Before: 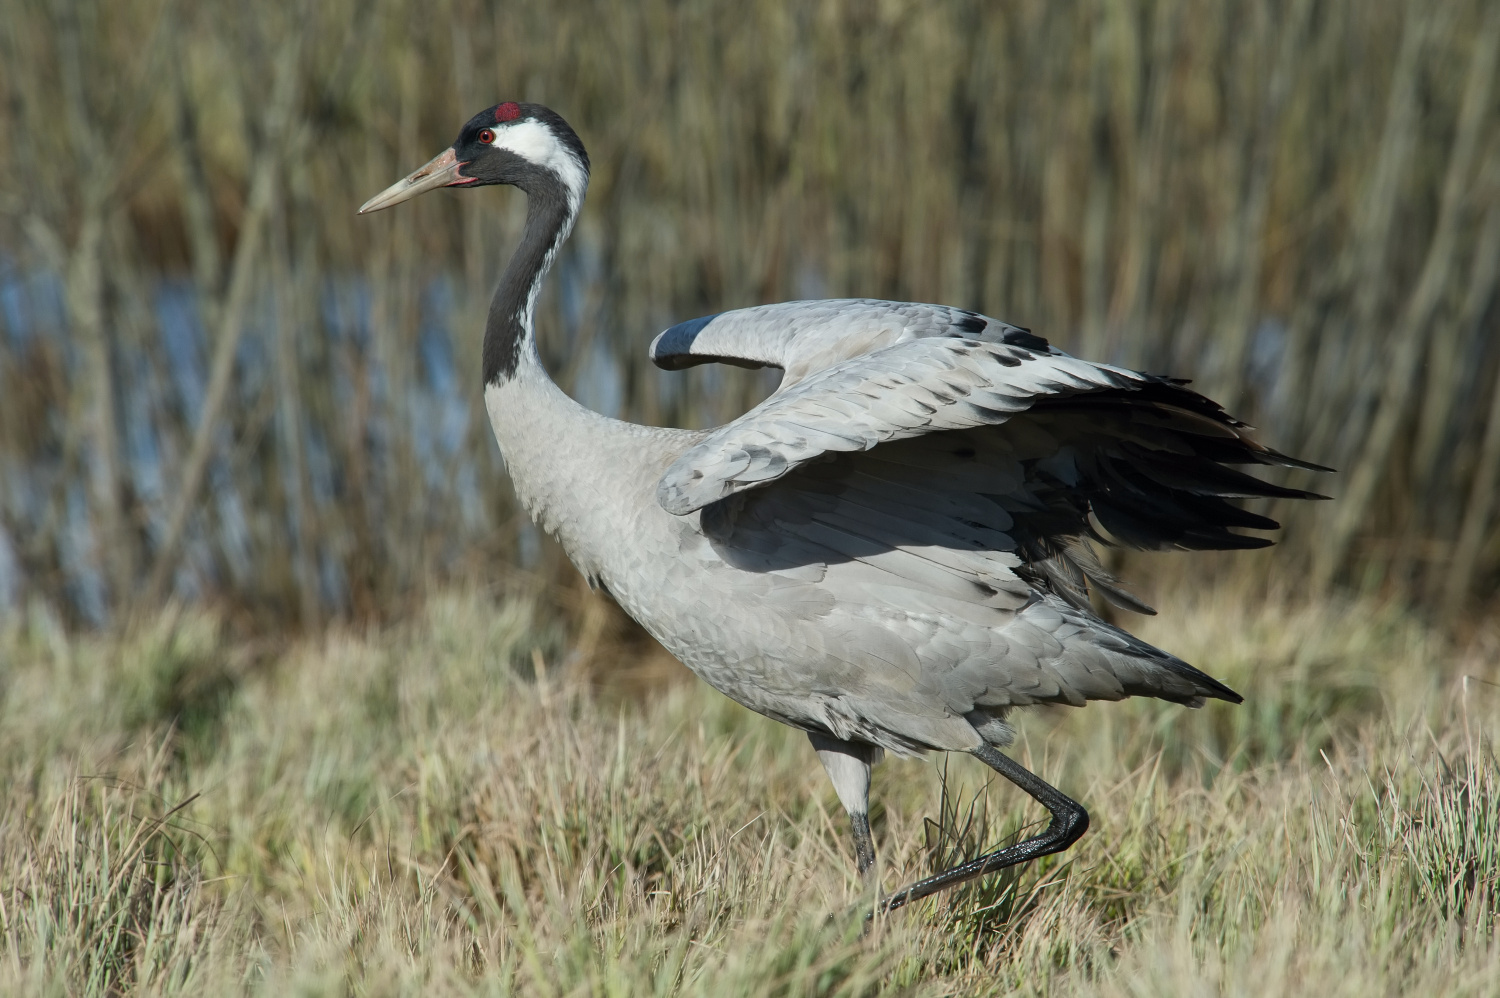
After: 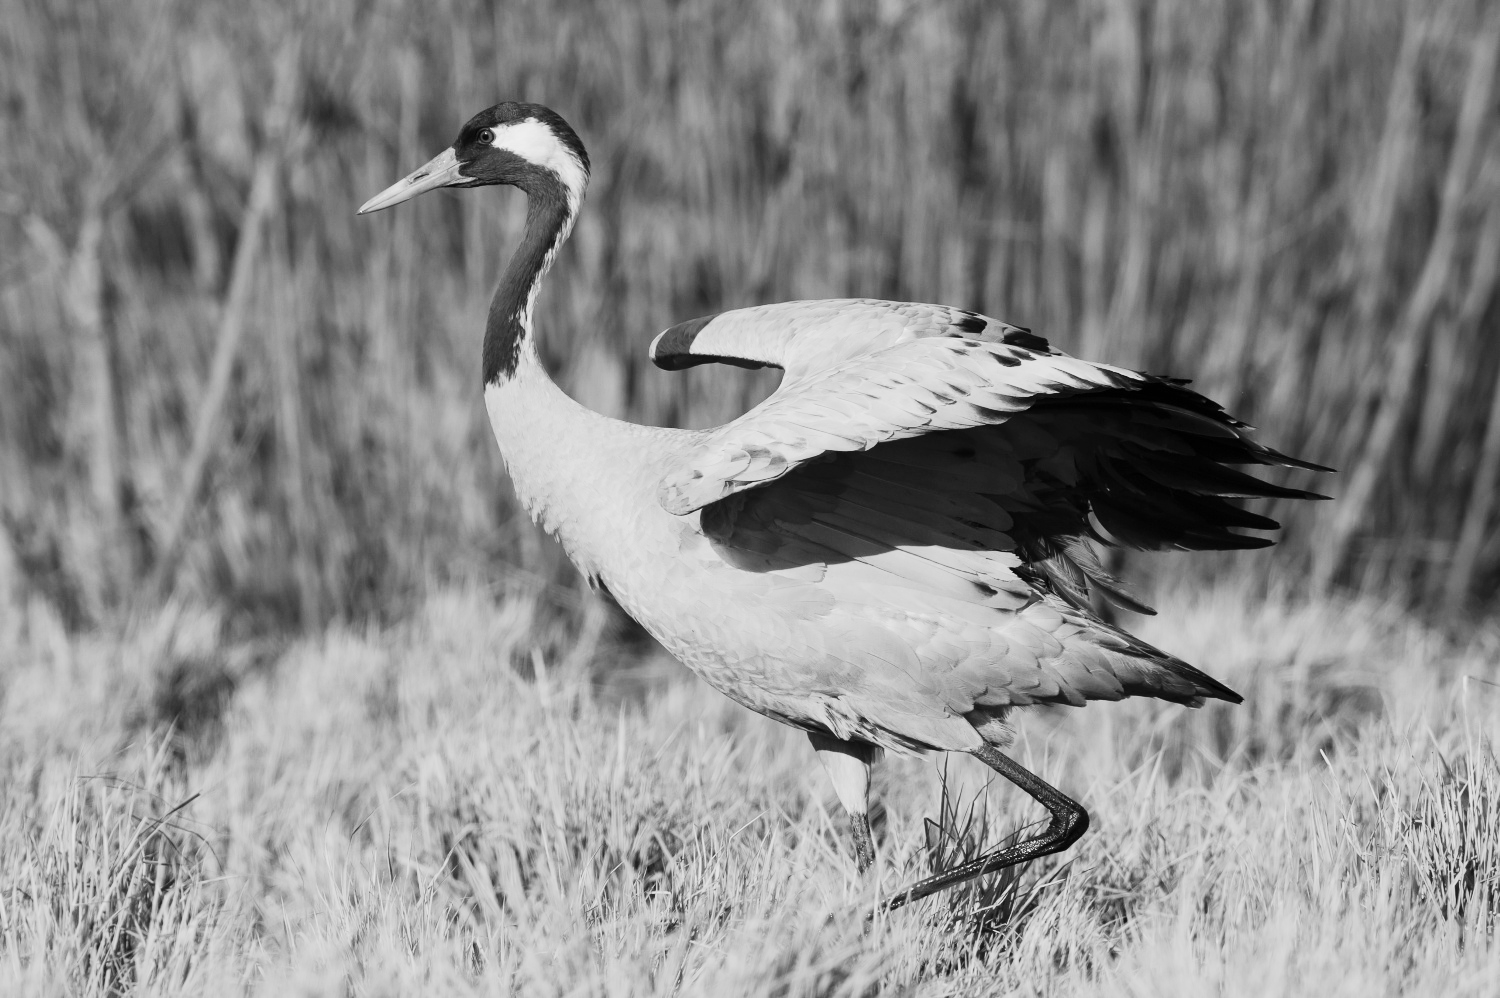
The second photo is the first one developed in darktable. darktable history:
color balance rgb: contrast -10%
monochrome: on, module defaults
rgb curve: curves: ch0 [(0, 0) (0.21, 0.15) (0.24, 0.21) (0.5, 0.75) (0.75, 0.96) (0.89, 0.99) (1, 1)]; ch1 [(0, 0.02) (0.21, 0.13) (0.25, 0.2) (0.5, 0.67) (0.75, 0.9) (0.89, 0.97) (1, 1)]; ch2 [(0, 0.02) (0.21, 0.13) (0.25, 0.2) (0.5, 0.67) (0.75, 0.9) (0.89, 0.97) (1, 1)], compensate middle gray true | blend: blend mode normal, opacity 50%; mask: uniform (no mask)
